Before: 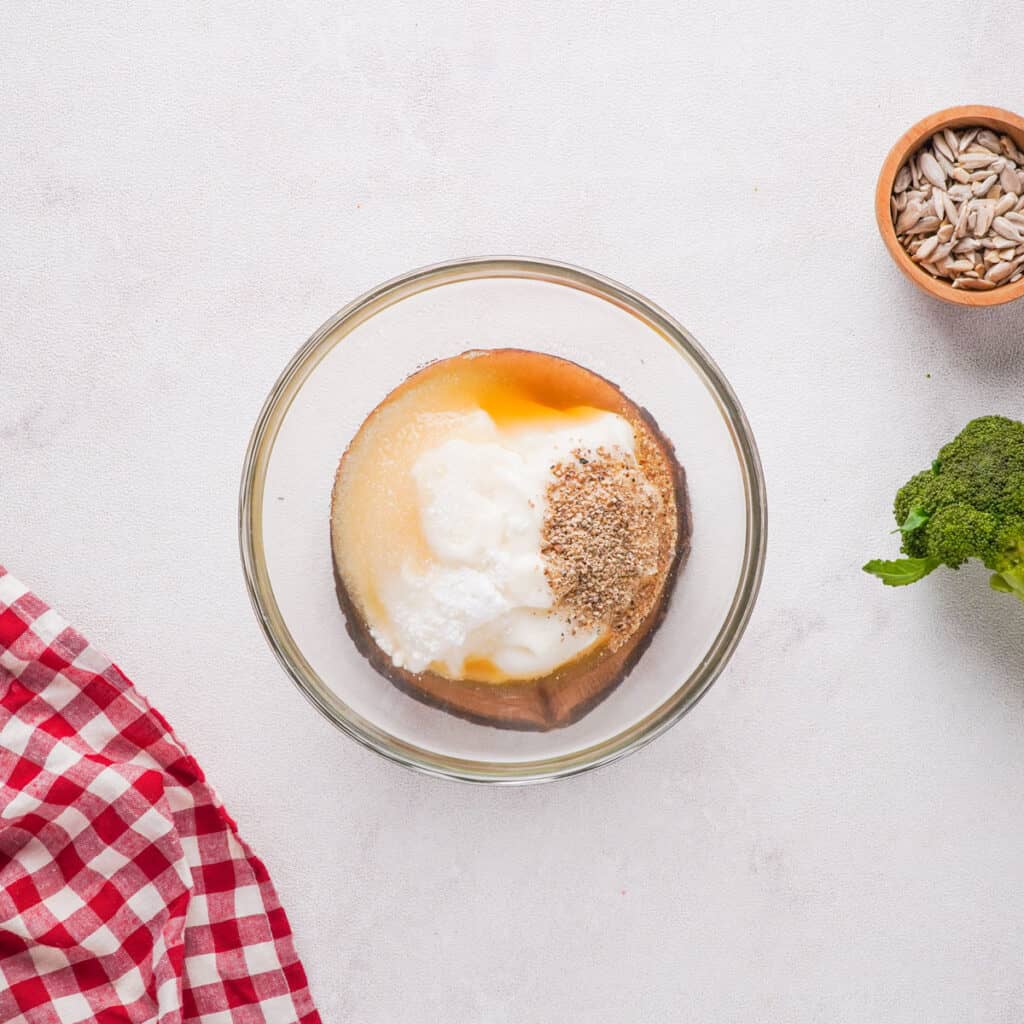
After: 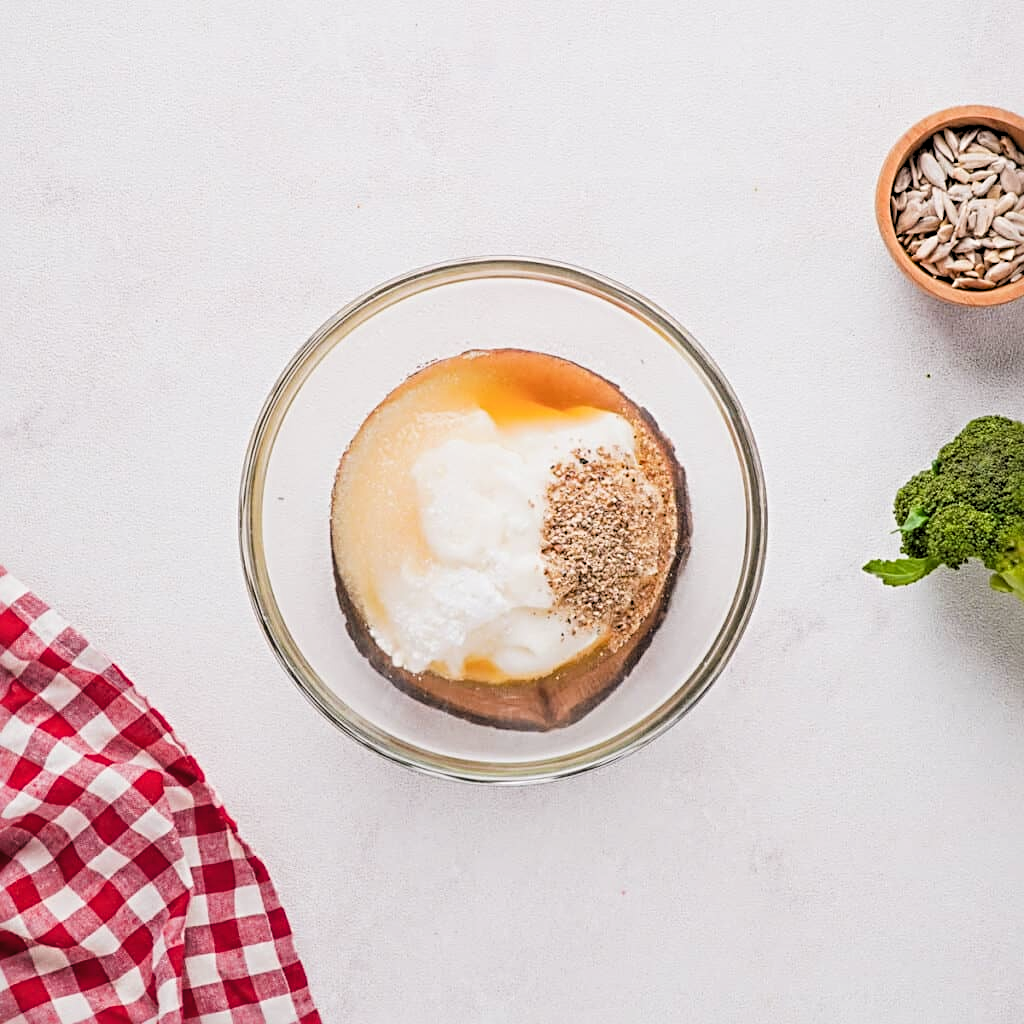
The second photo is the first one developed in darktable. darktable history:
levels: levels [0.055, 0.477, 0.9]
filmic rgb: black relative exposure -8.02 EV, white relative exposure 3.95 EV, threshold 2.99 EV, hardness 4.2, contrast 0.985, enable highlight reconstruction true
sharpen: radius 3.968
